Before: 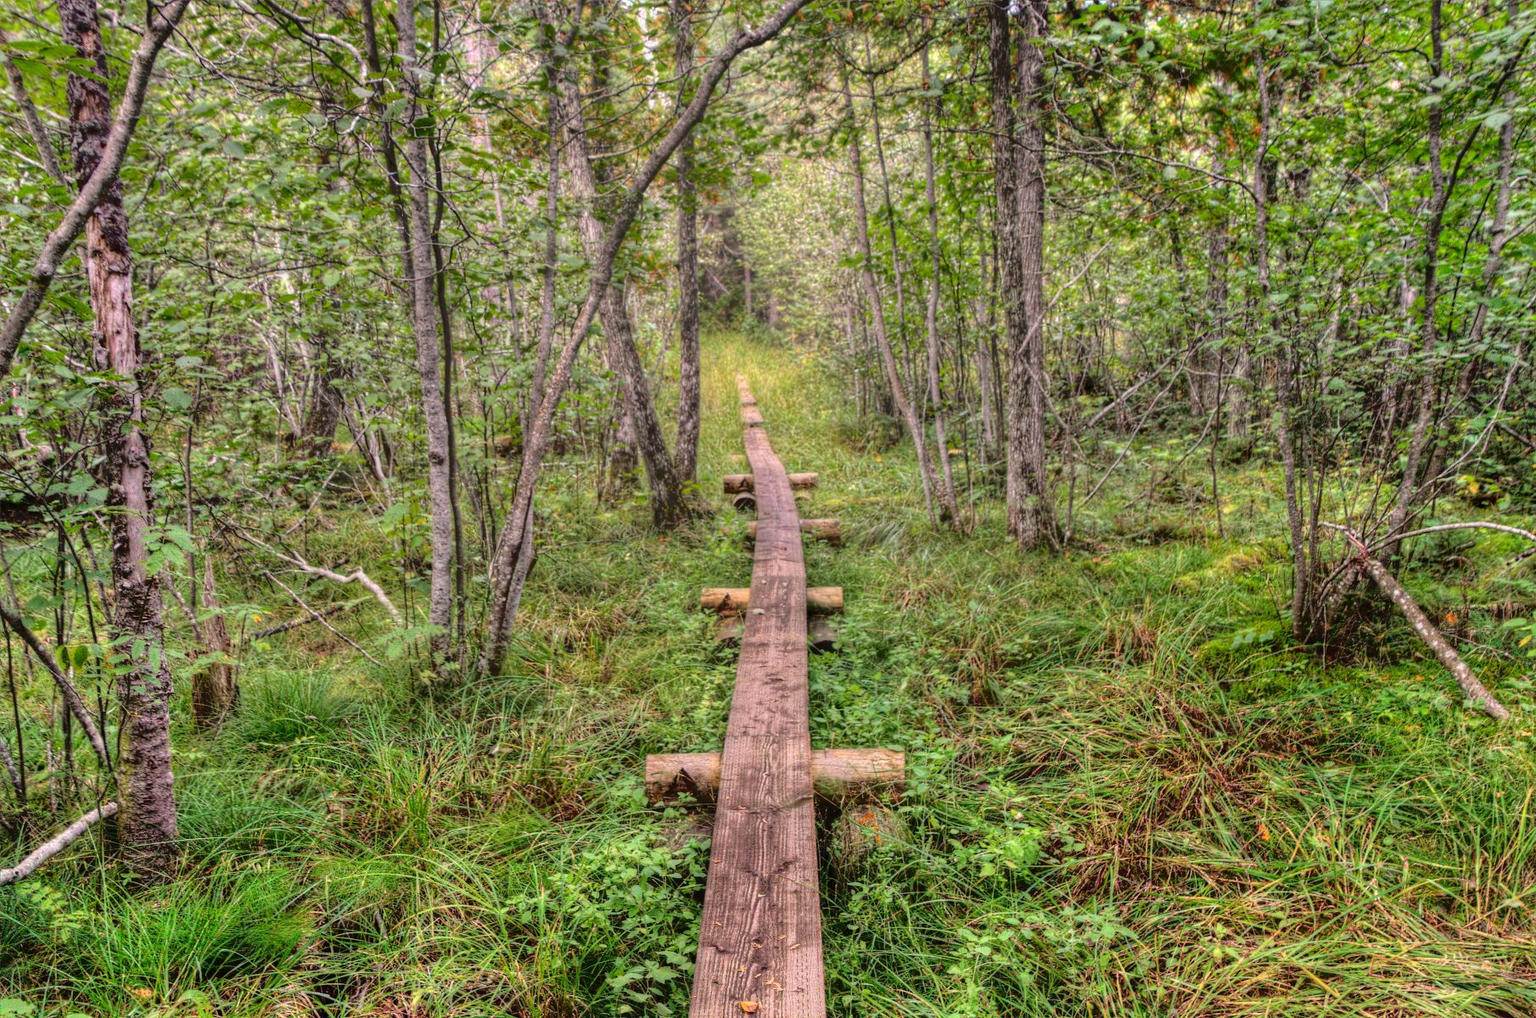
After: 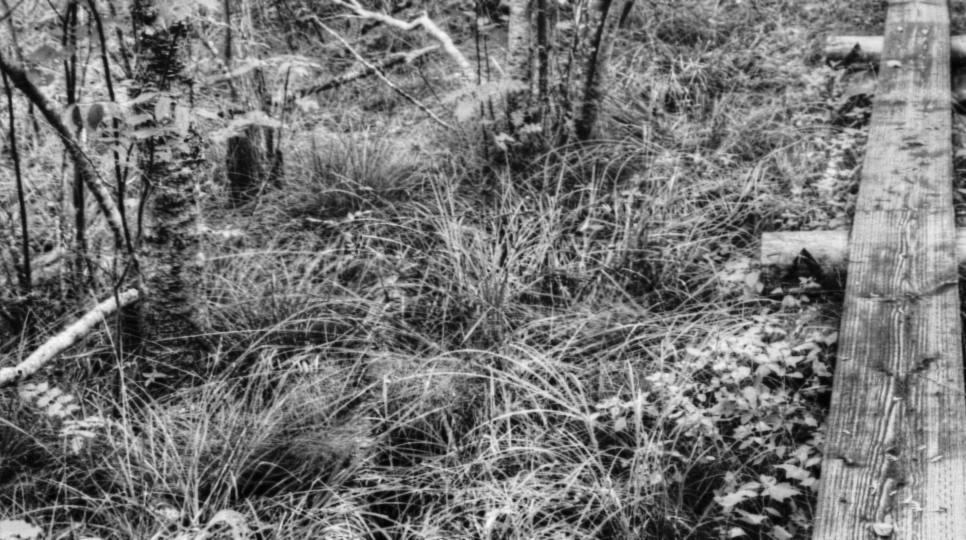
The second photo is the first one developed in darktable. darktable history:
monochrome: size 1
color zones: curves: ch0 [(0, 0.6) (0.129, 0.508) (0.193, 0.483) (0.429, 0.5) (0.571, 0.5) (0.714, 0.5) (0.857, 0.5) (1, 0.6)]; ch1 [(0, 0.481) (0.112, 0.245) (0.213, 0.223) (0.429, 0.233) (0.571, 0.231) (0.683, 0.242) (0.857, 0.296) (1, 0.481)]
lowpass: radius 0.76, contrast 1.56, saturation 0, unbound 0
crop and rotate: top 54.778%, right 46.61%, bottom 0.159%
